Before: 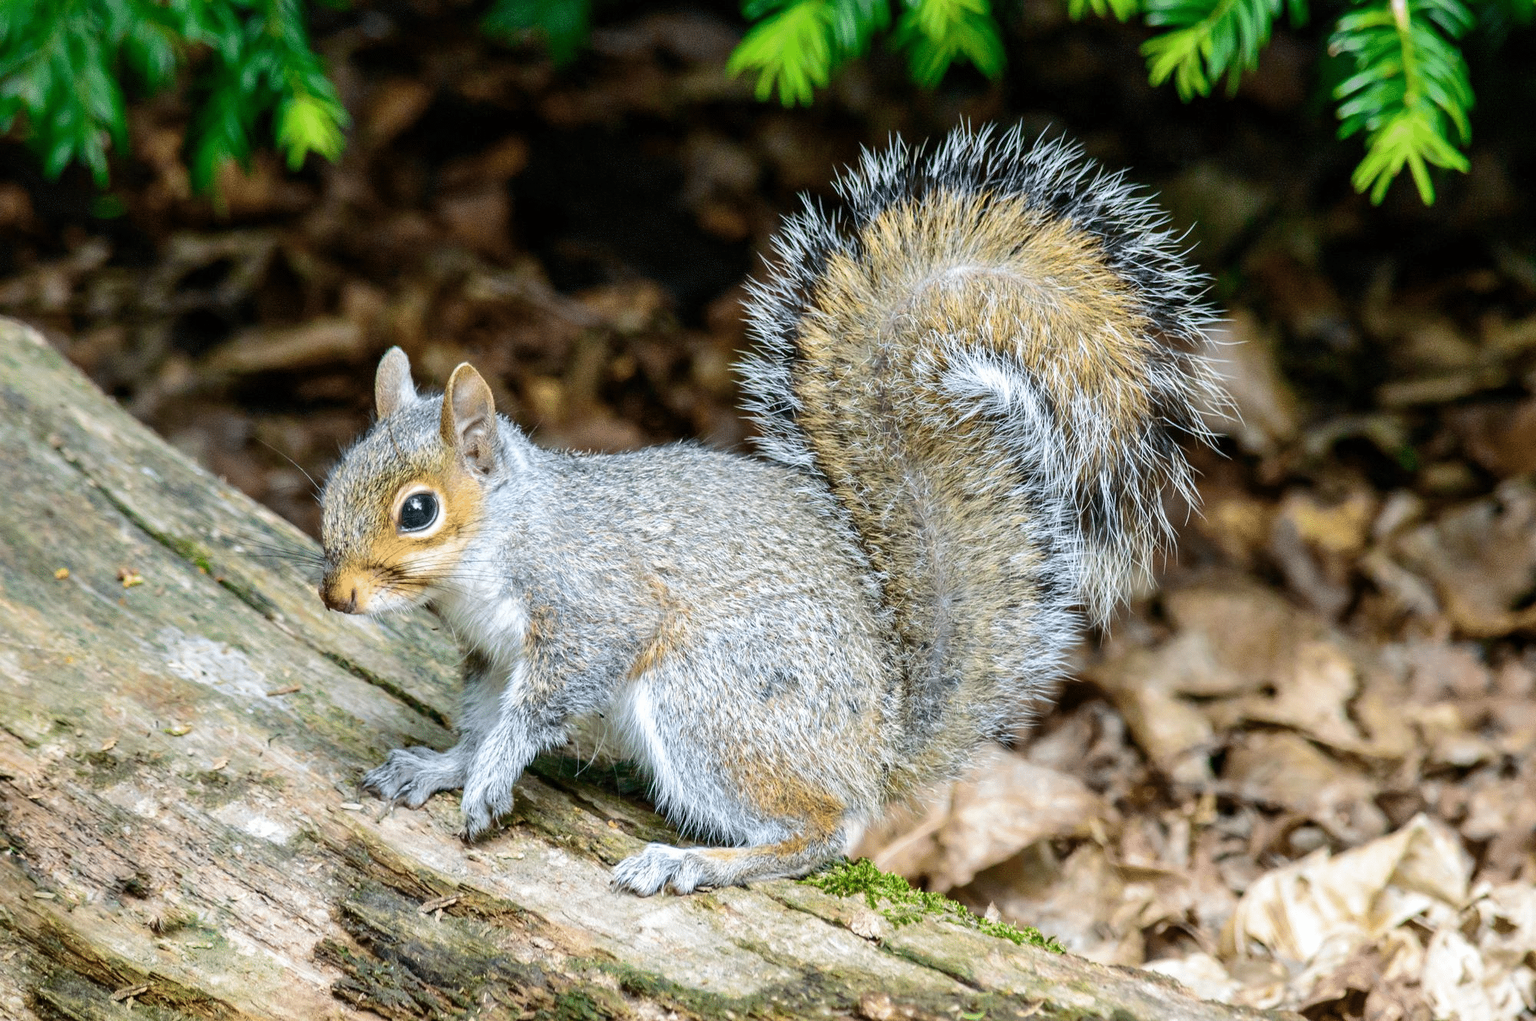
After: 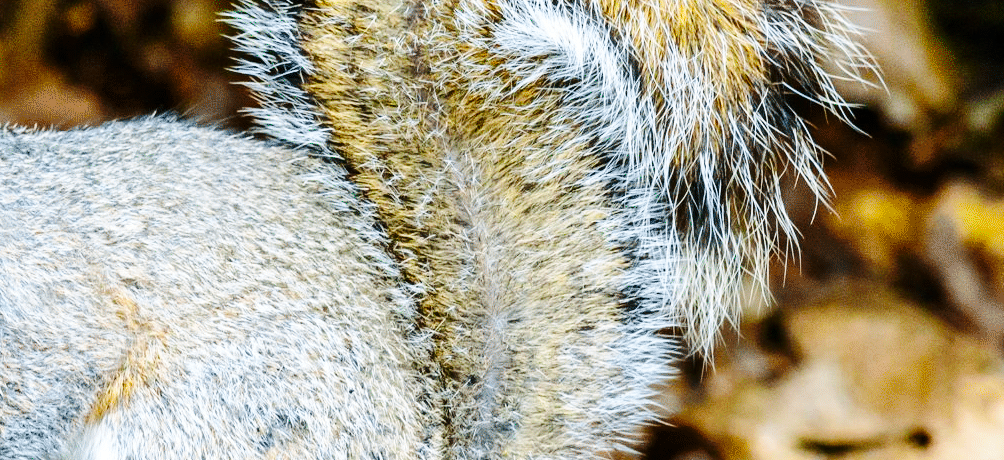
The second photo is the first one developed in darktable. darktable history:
crop: left 36.607%, top 34.735%, right 13.146%, bottom 30.611%
color balance rgb: perceptual saturation grading › global saturation 25%, global vibrance 20%
base curve: curves: ch0 [(0, 0) (0.036, 0.025) (0.121, 0.166) (0.206, 0.329) (0.605, 0.79) (1, 1)], preserve colors none
